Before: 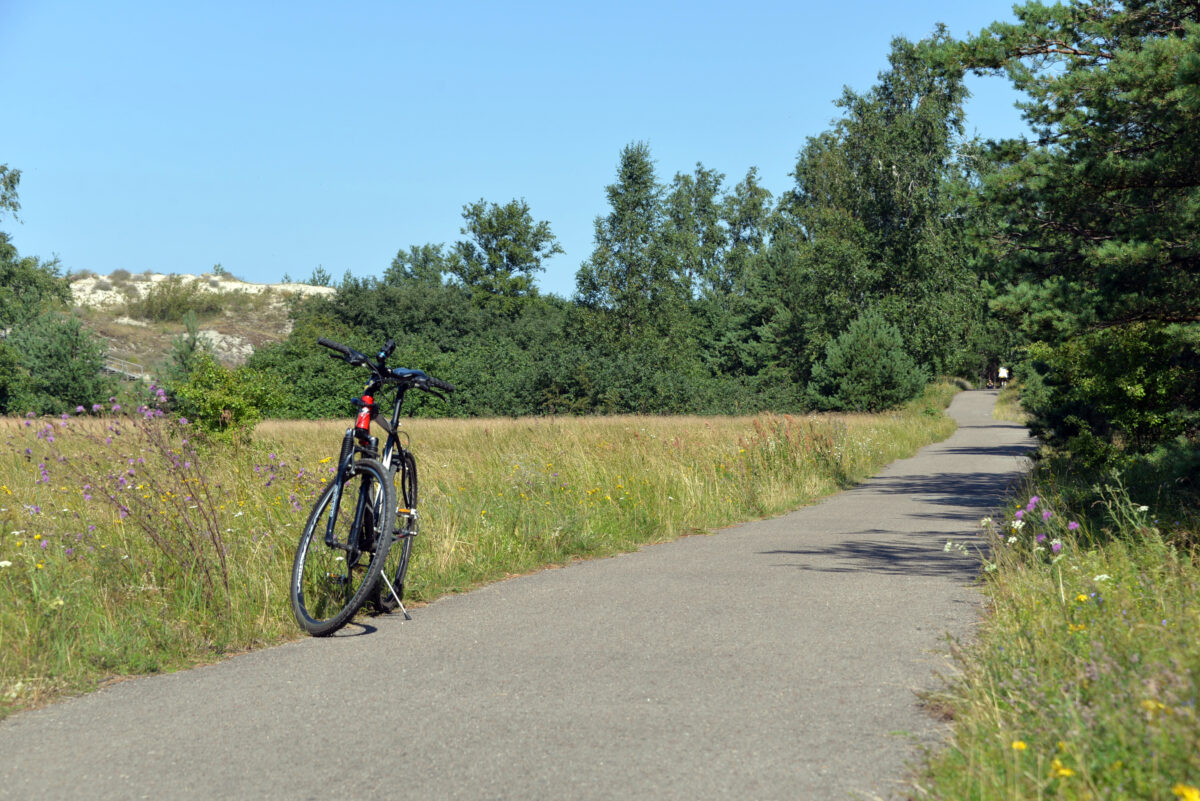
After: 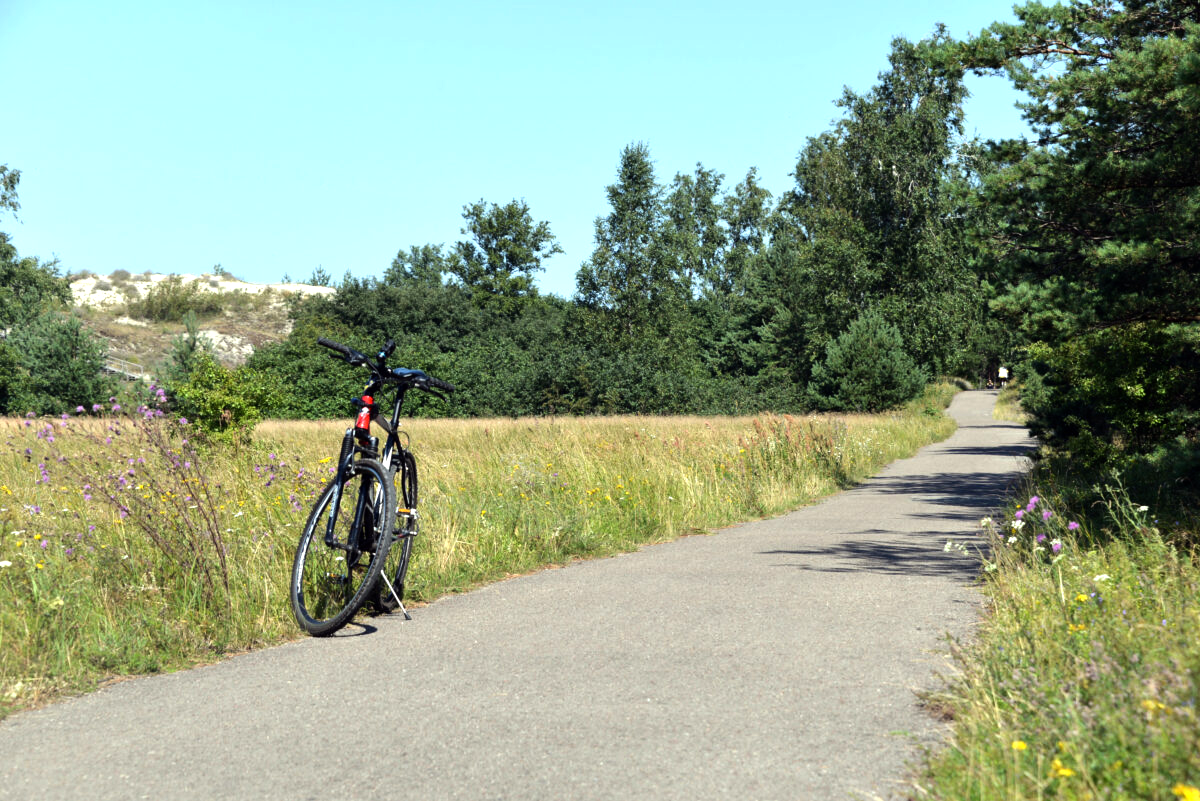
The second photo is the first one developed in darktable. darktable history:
tone equalizer: -8 EV -0.719 EV, -7 EV -0.697 EV, -6 EV -0.598 EV, -5 EV -0.39 EV, -3 EV 0.393 EV, -2 EV 0.6 EV, -1 EV 0.699 EV, +0 EV 0.753 EV, edges refinement/feathering 500, mask exposure compensation -1.57 EV, preserve details no
